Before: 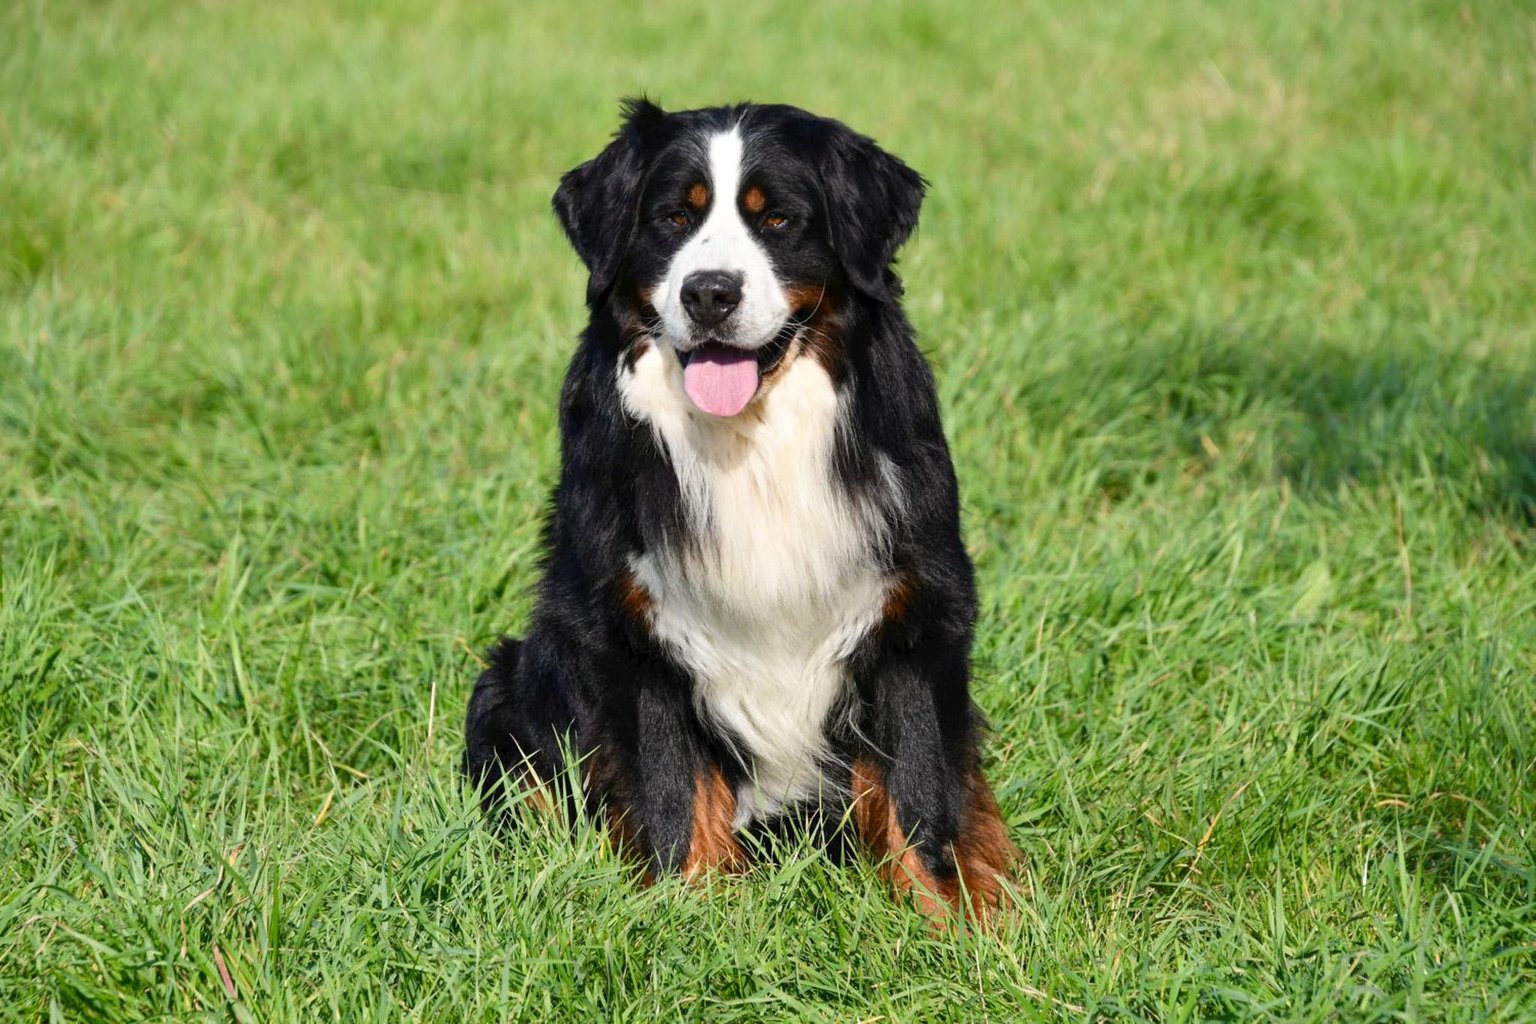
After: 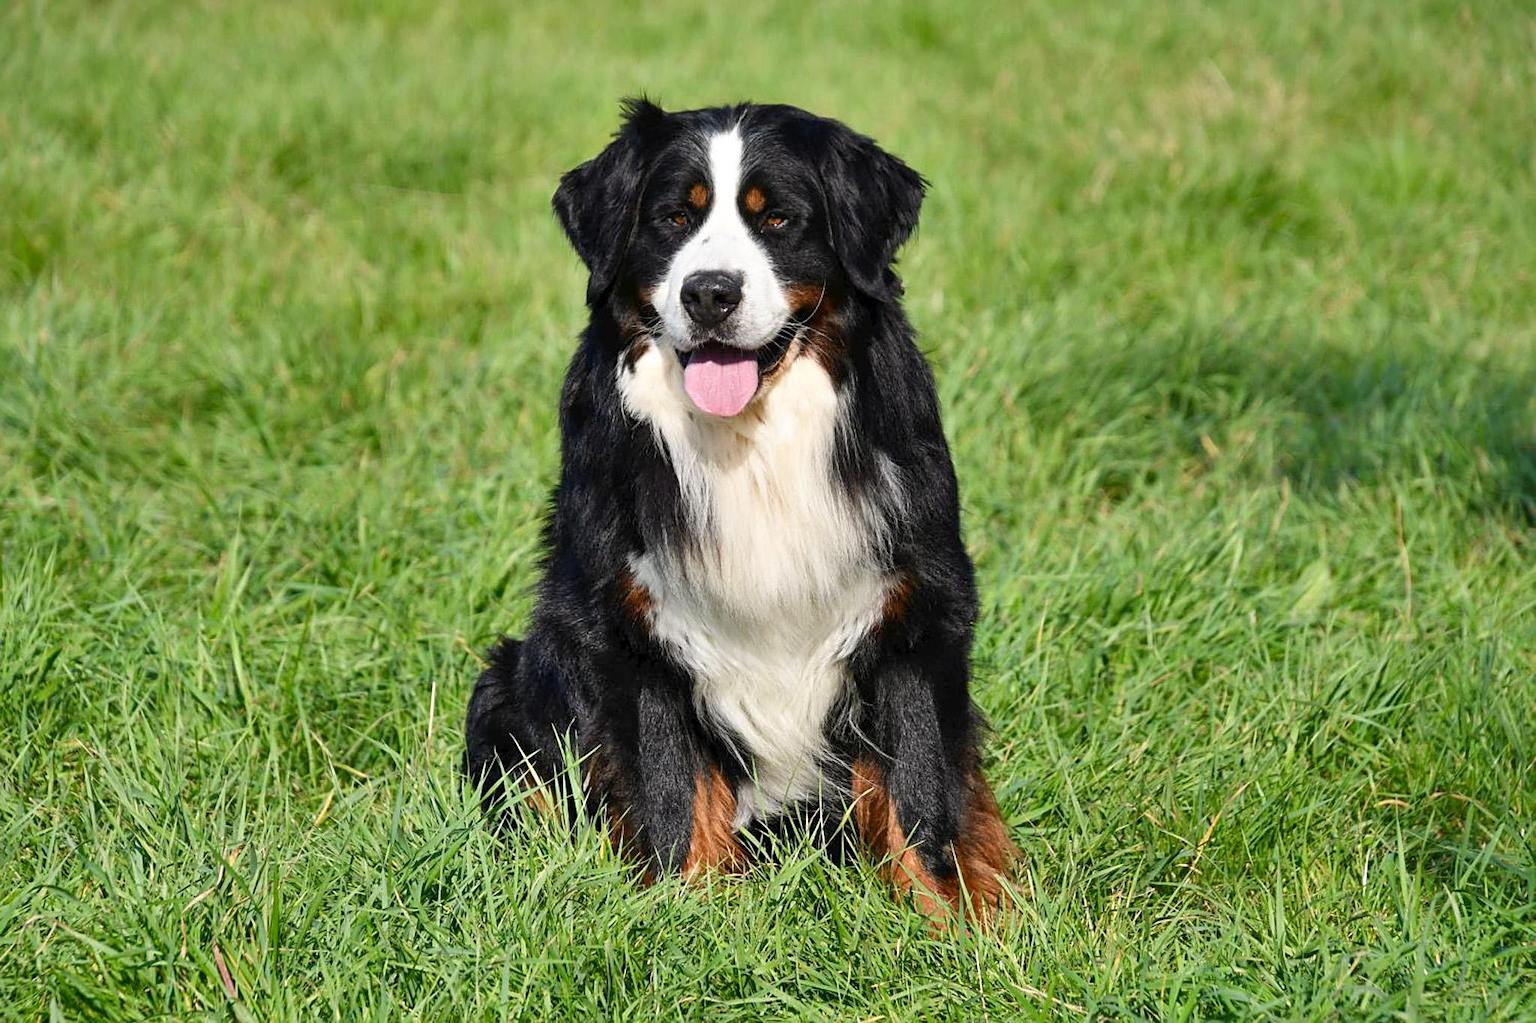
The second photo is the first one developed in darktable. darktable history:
tone equalizer: on, module defaults
sharpen: on, module defaults
shadows and highlights: shadows 75, highlights -60.85, soften with gaussian
